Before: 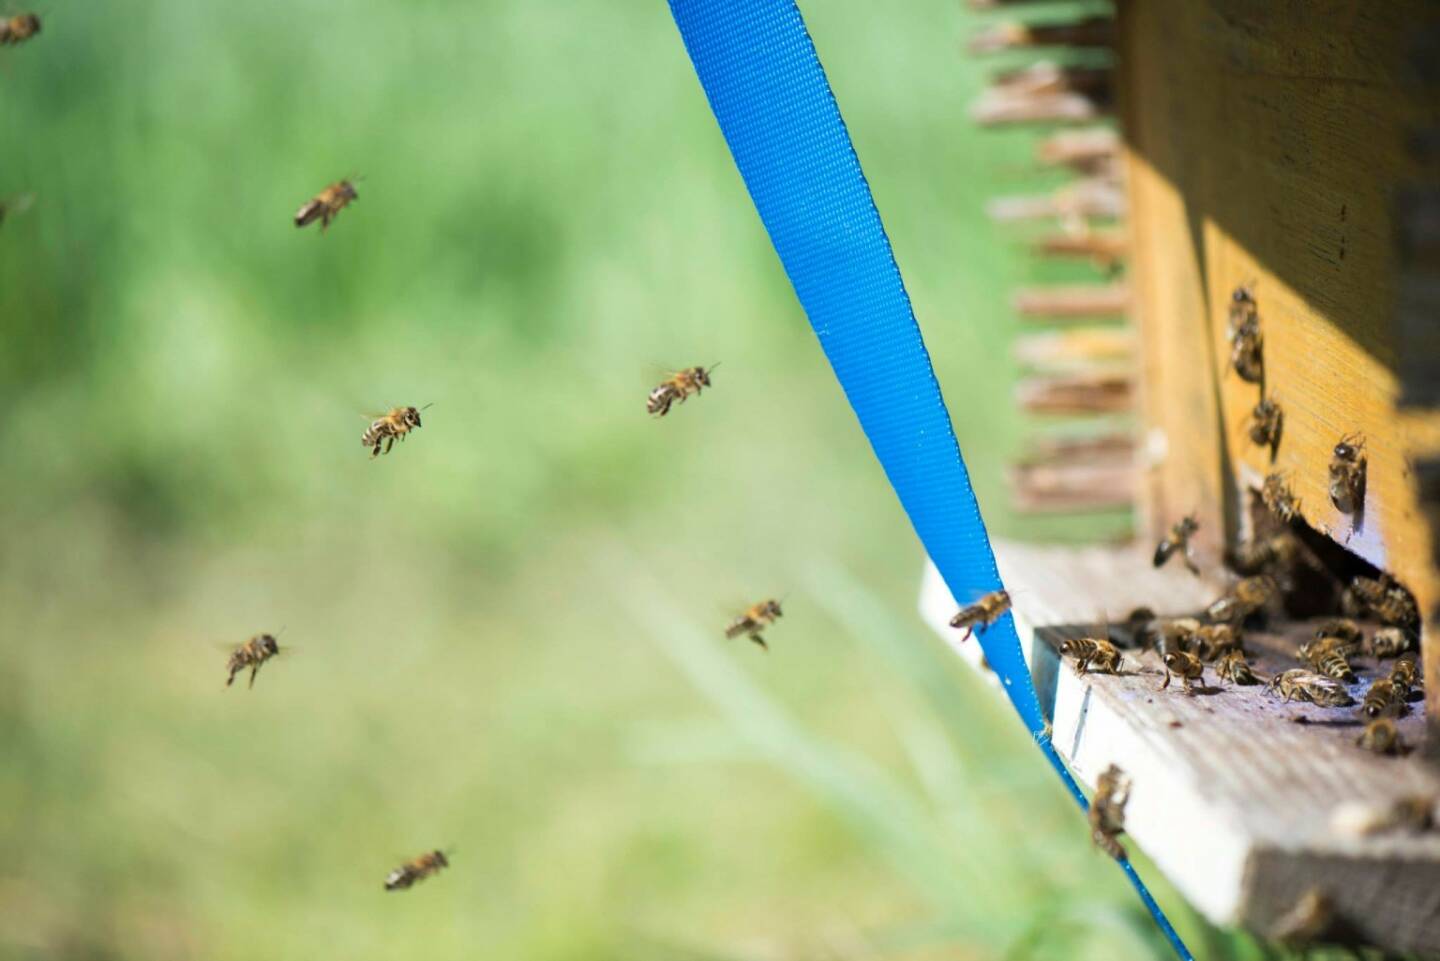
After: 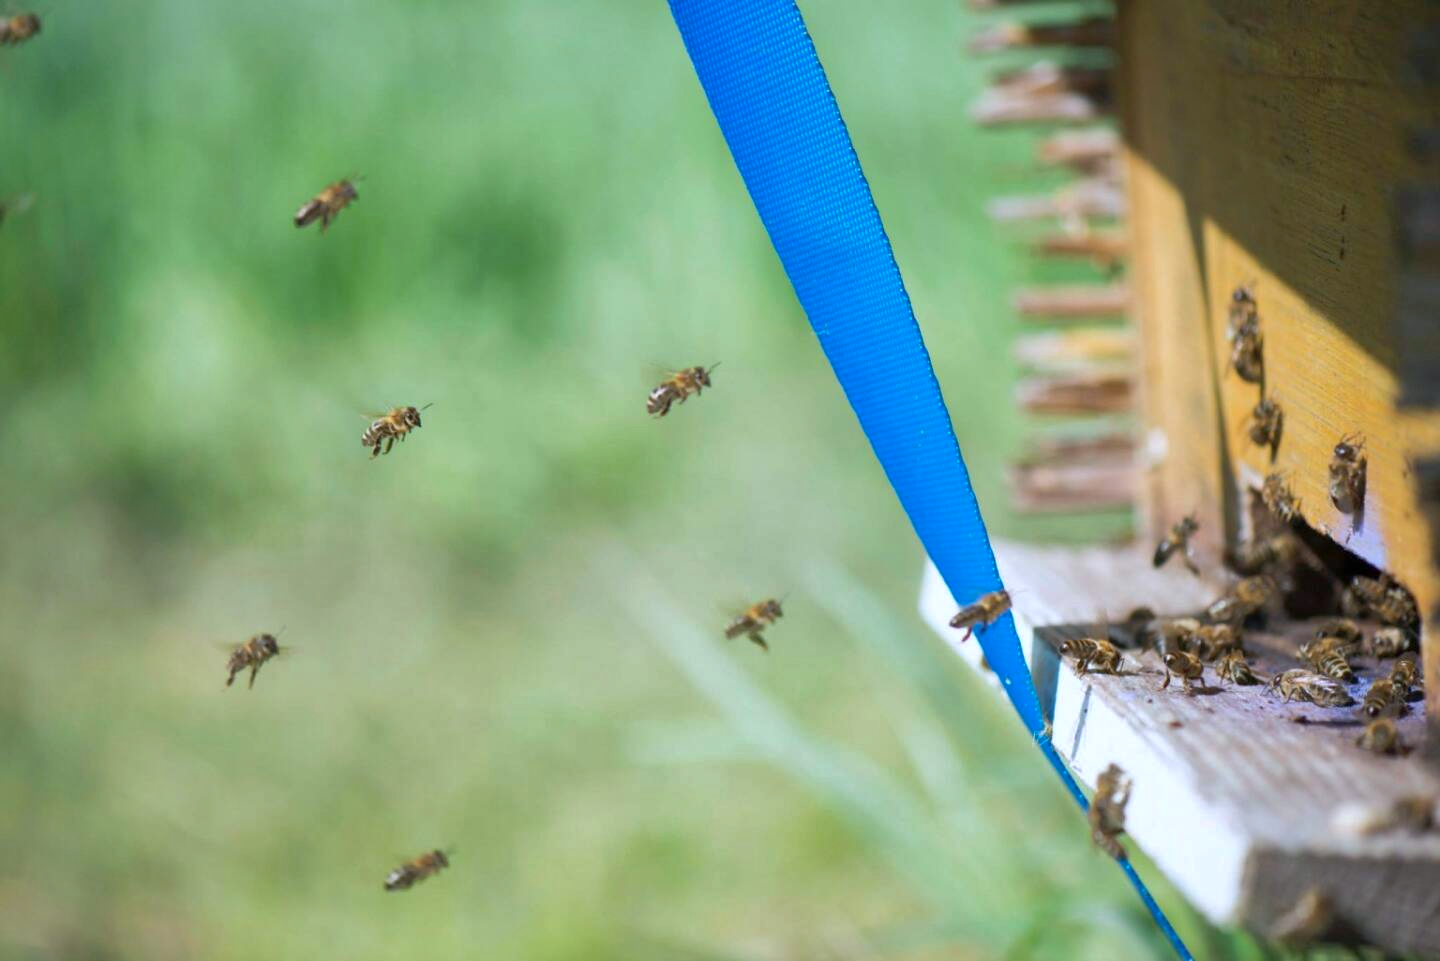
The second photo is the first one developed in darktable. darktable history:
white balance: red 0.98, blue 1.034
color calibration: illuminant as shot in camera, x 0.358, y 0.373, temperature 4628.91 K
shadows and highlights: on, module defaults
